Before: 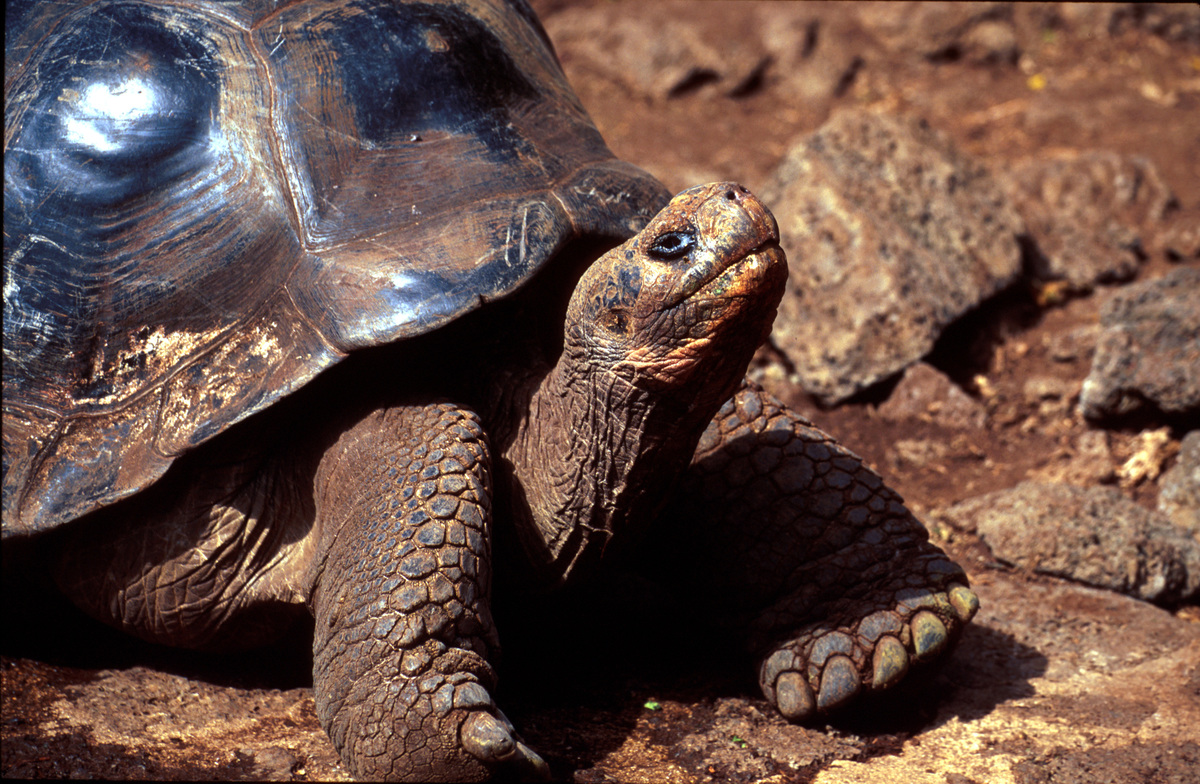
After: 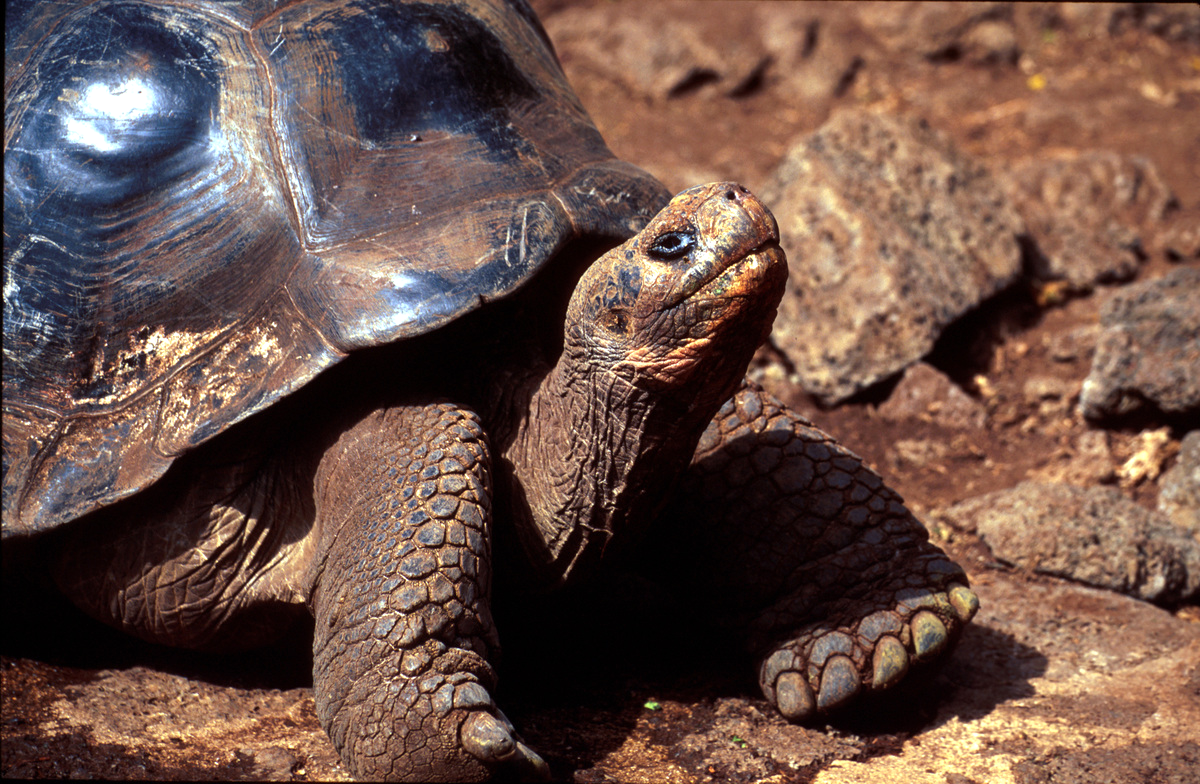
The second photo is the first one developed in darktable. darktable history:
exposure: exposure 0.132 EV, compensate exposure bias true, compensate highlight preservation false
